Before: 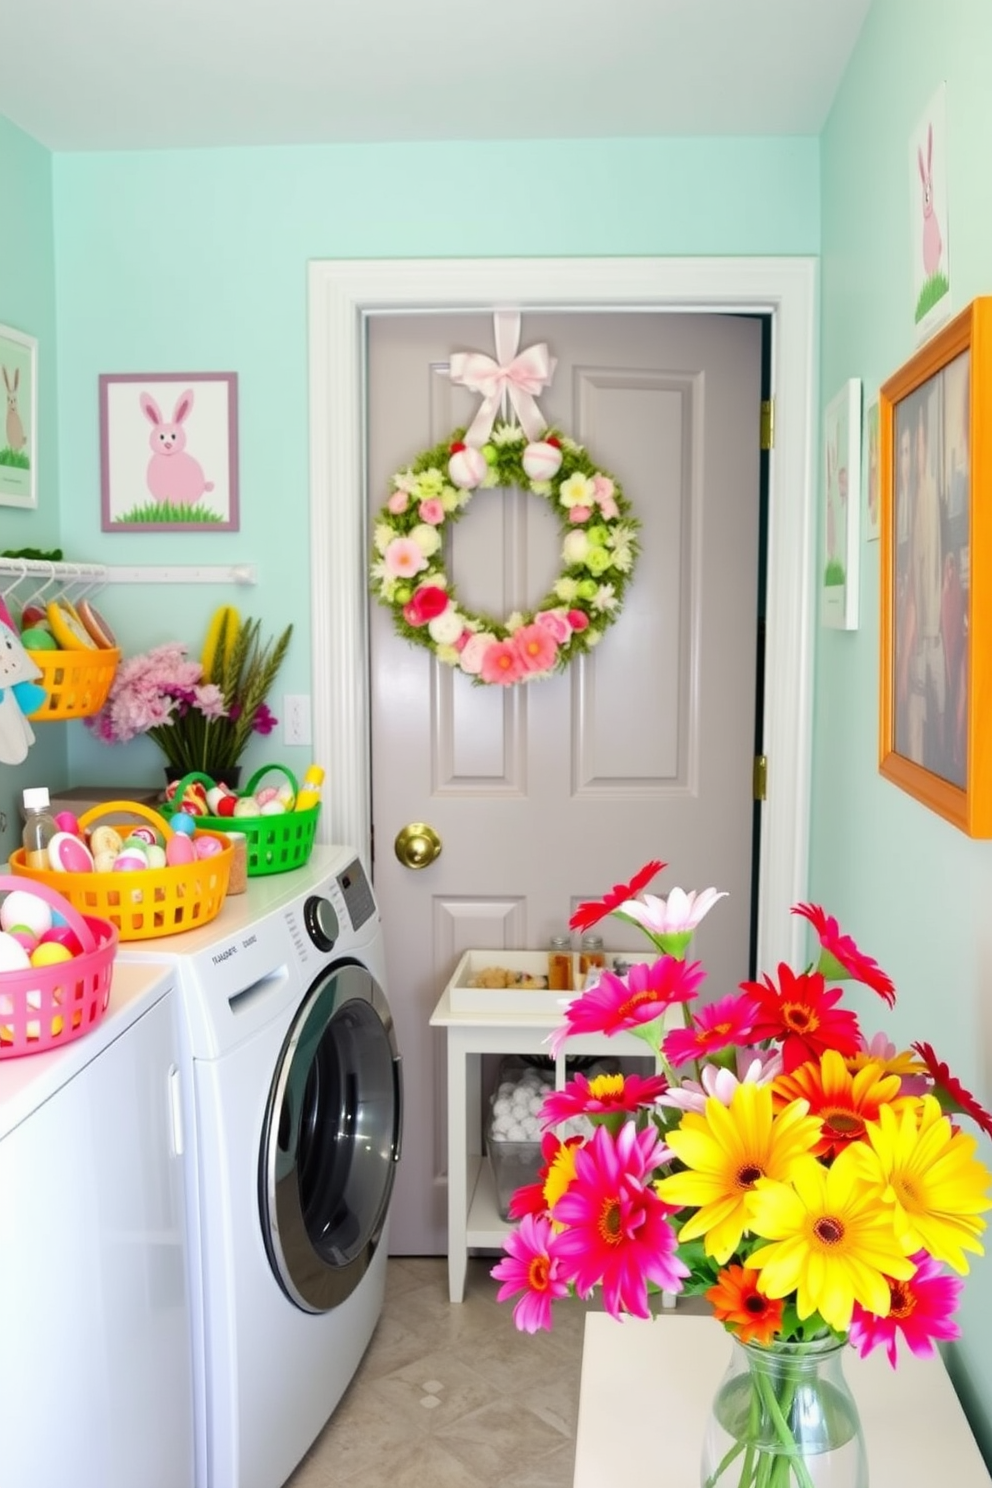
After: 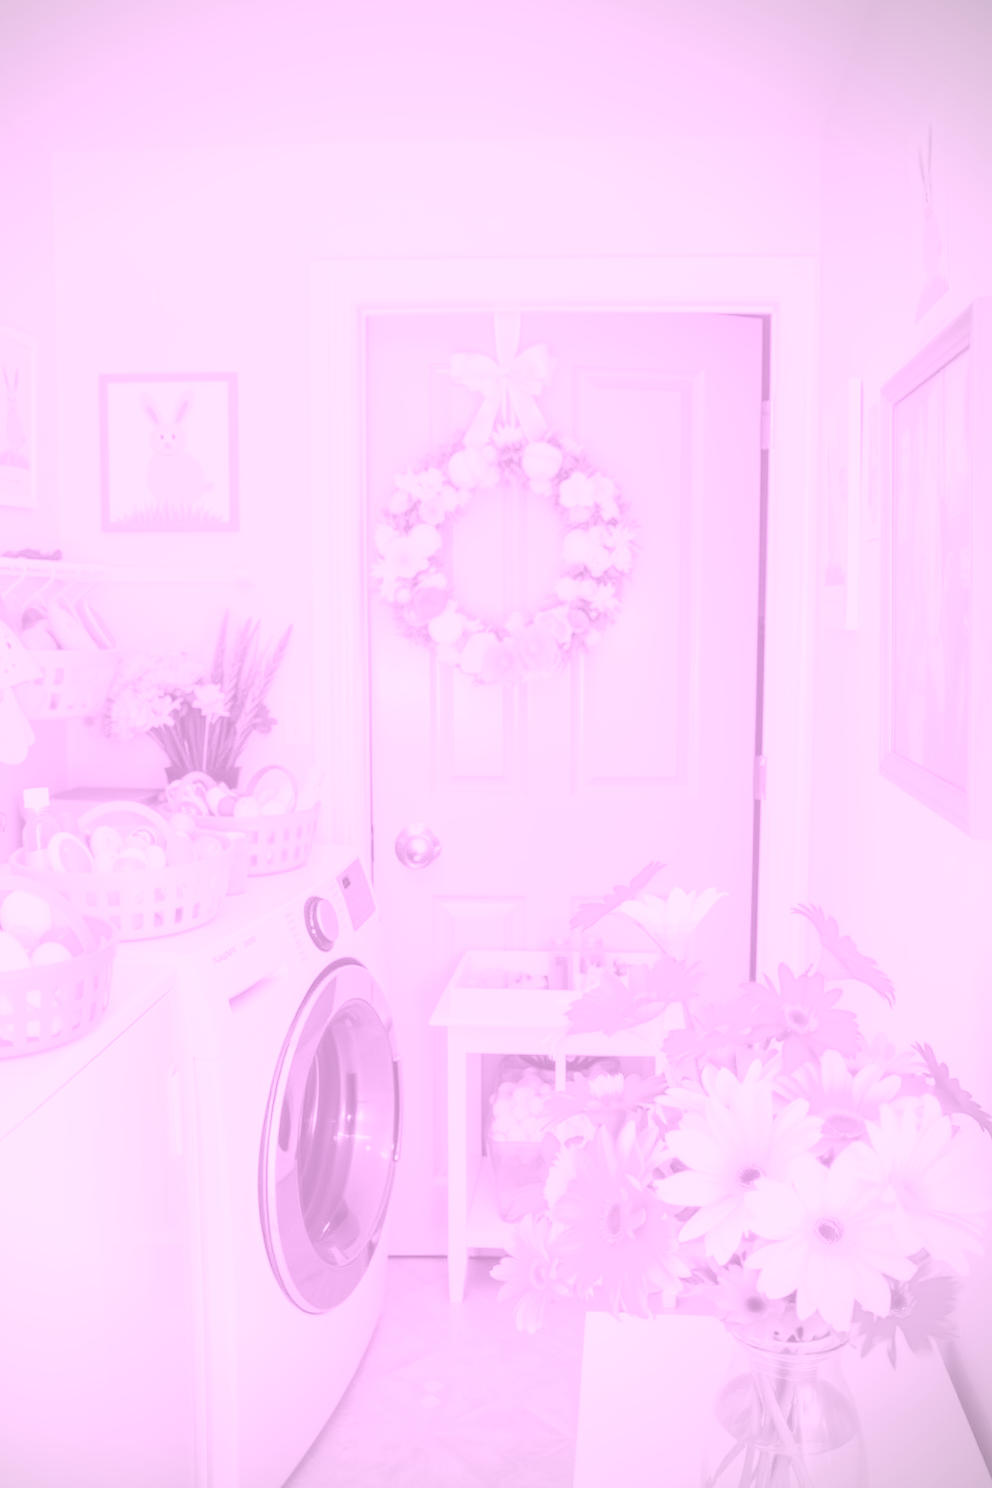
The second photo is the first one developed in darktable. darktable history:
global tonemap: drago (0.7, 100)
colorize: hue 331.2°, saturation 75%, source mix 30.28%, lightness 70.52%, version 1
local contrast: on, module defaults
white balance: red 0.931, blue 1.11
vignetting: center (-0.15, 0.013)
